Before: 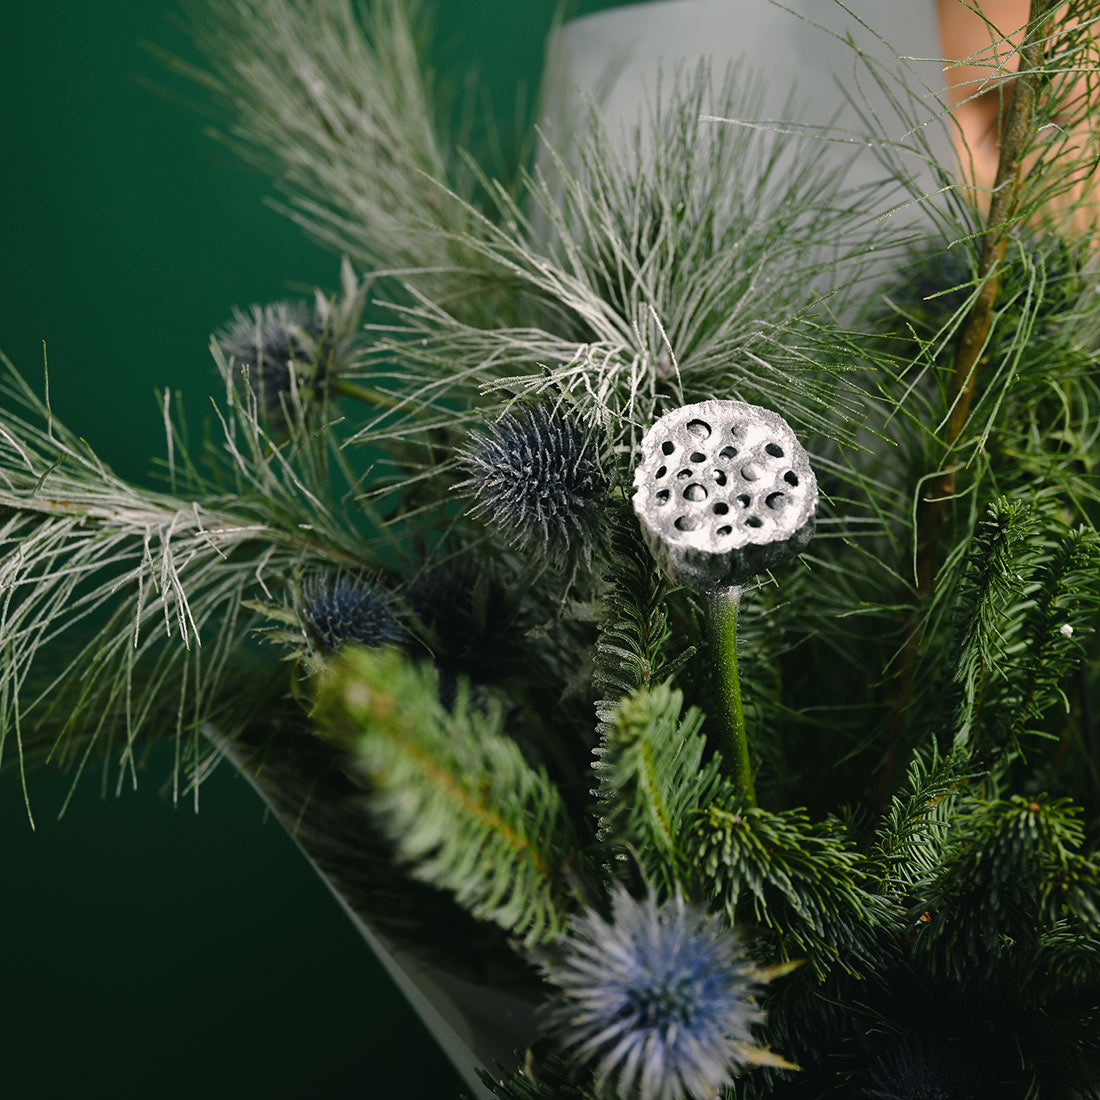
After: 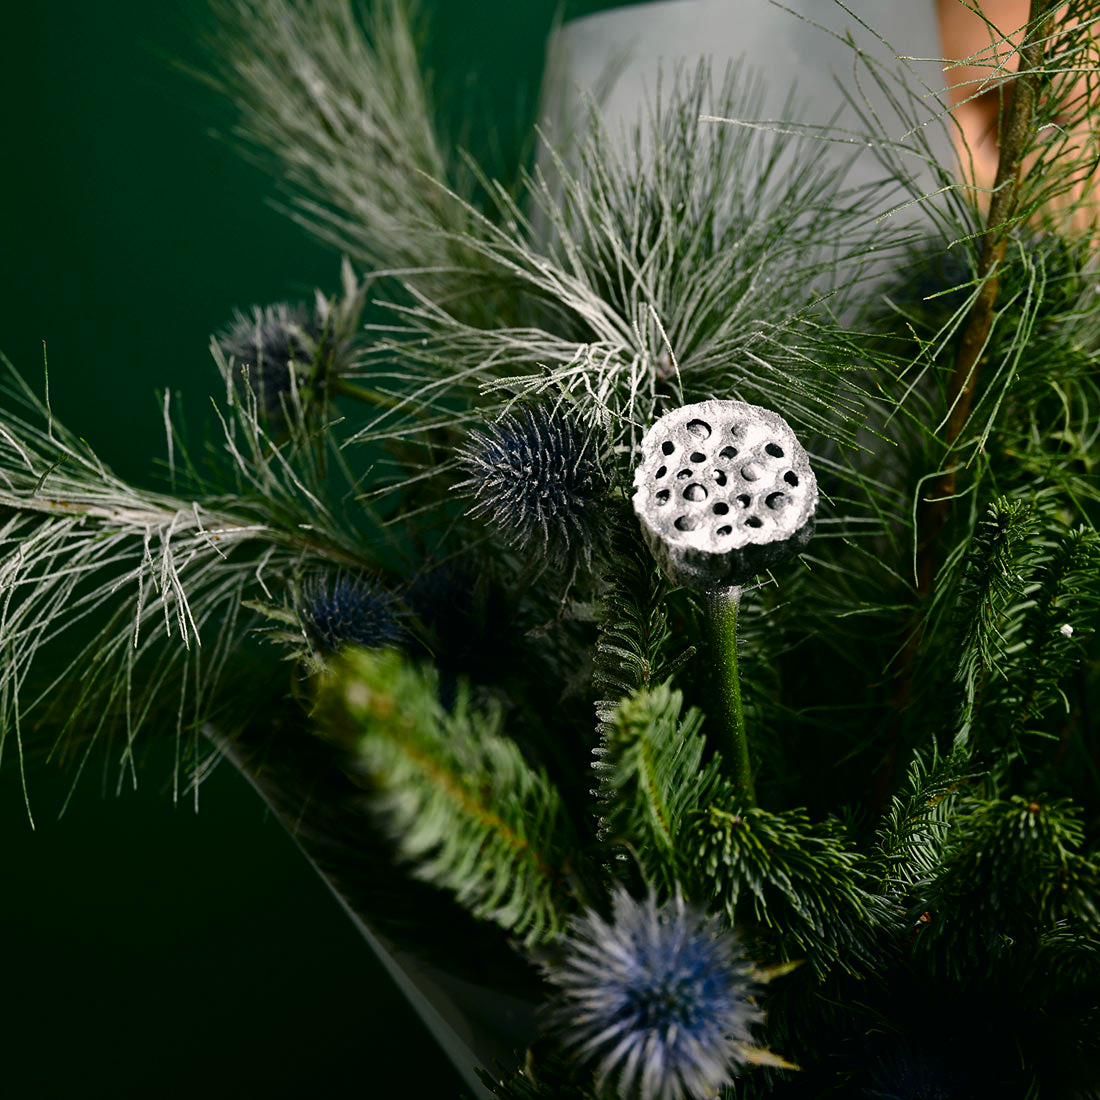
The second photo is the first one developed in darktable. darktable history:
contrast brightness saturation: contrast 0.197, brightness -0.103, saturation 0.1
